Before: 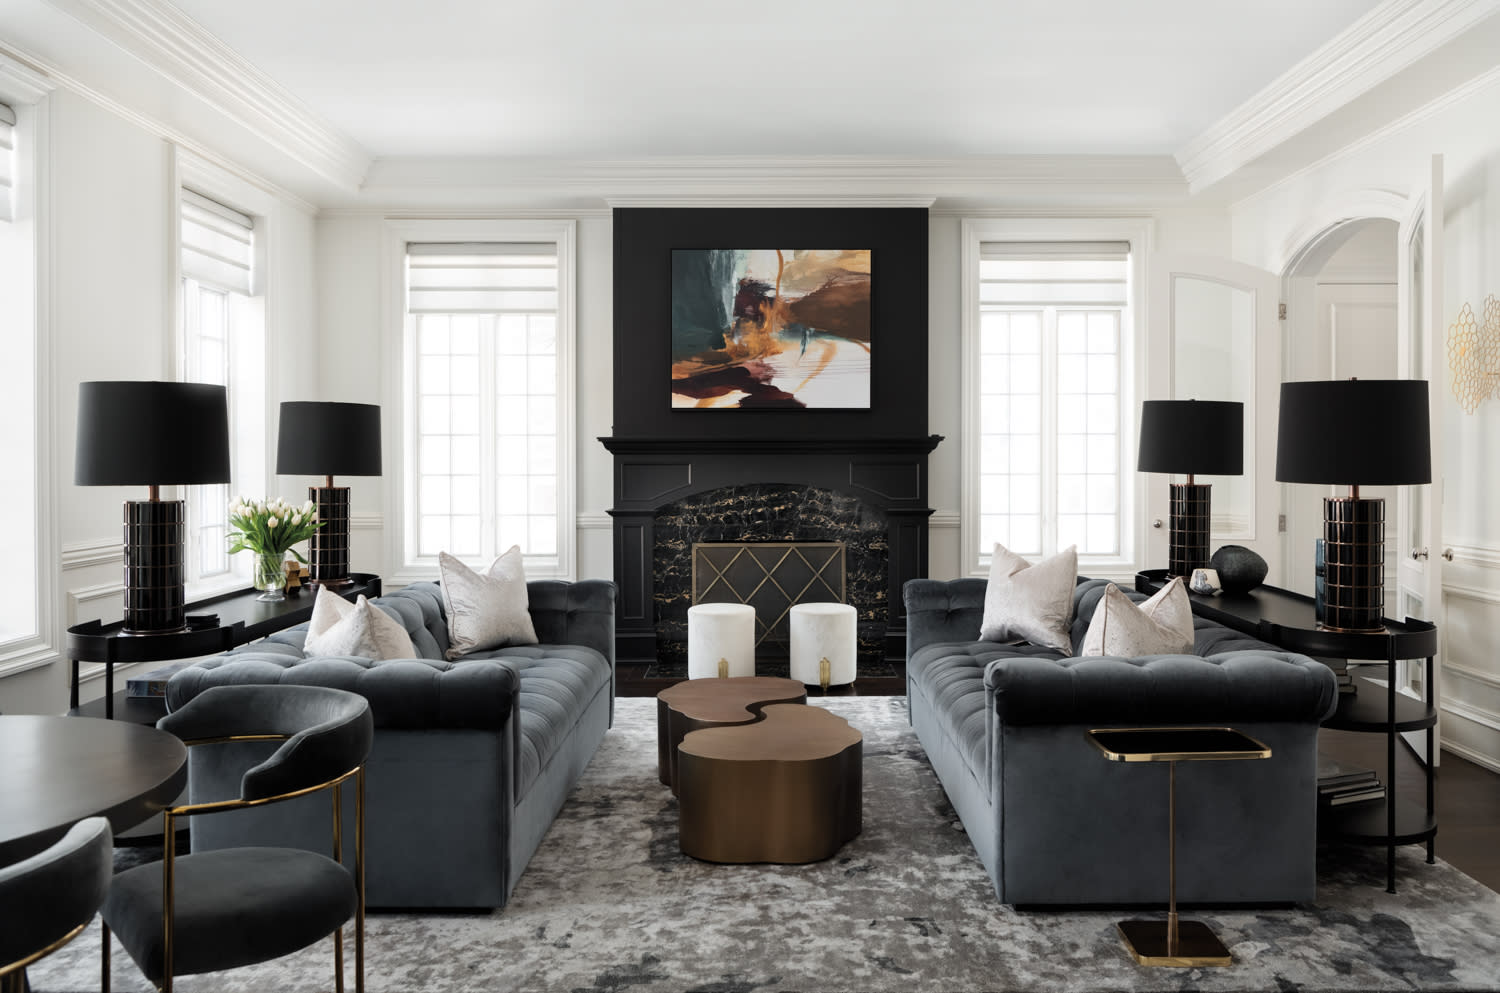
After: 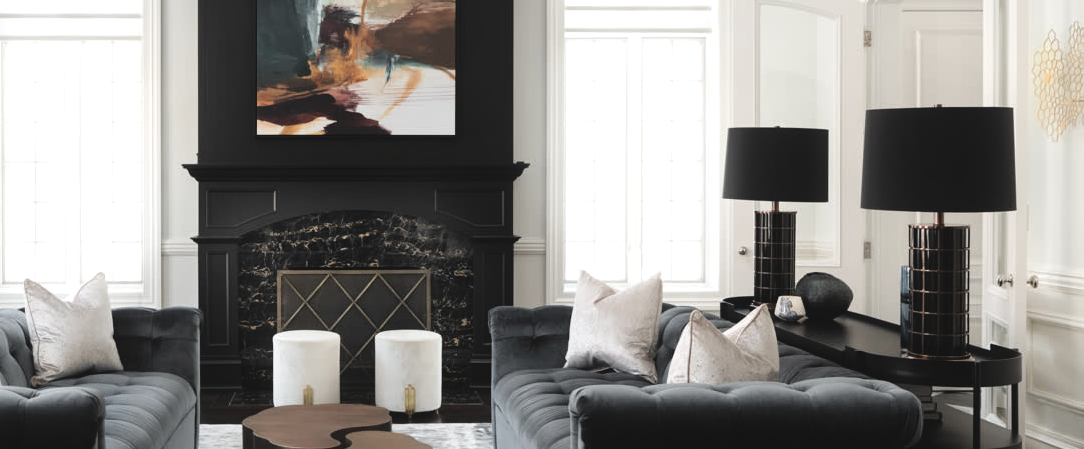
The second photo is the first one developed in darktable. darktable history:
contrast brightness saturation: saturation -0.055
tone equalizer: -8 EV -0.766 EV, -7 EV -0.708 EV, -6 EV -0.626 EV, -5 EV -0.412 EV, -3 EV 0.4 EV, -2 EV 0.6 EV, -1 EV 0.682 EV, +0 EV 0.719 EV
exposure: black level correction -0.015, exposure -0.503 EV, compensate exposure bias true, compensate highlight preservation false
crop and rotate: left 27.692%, top 27.554%, bottom 27.195%
